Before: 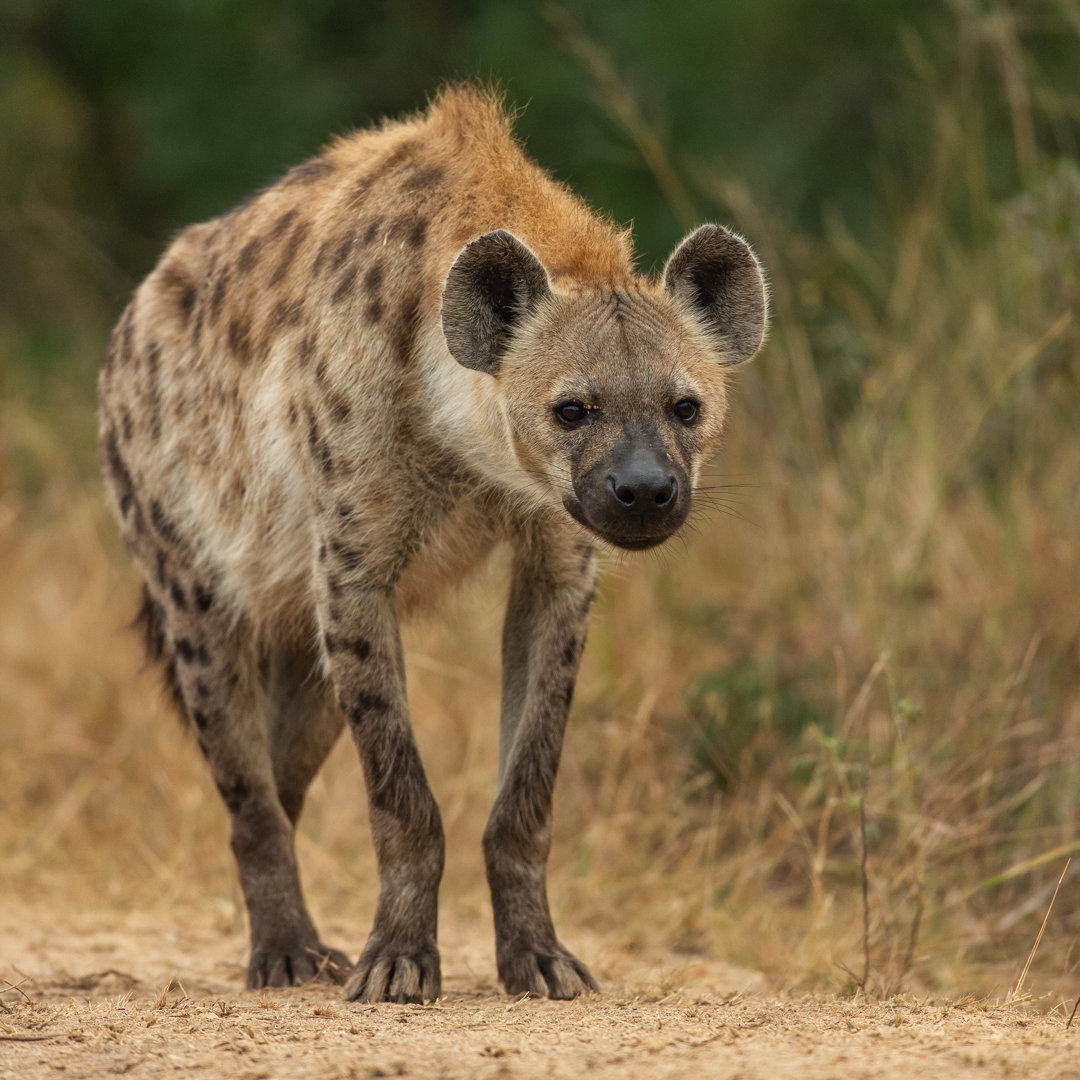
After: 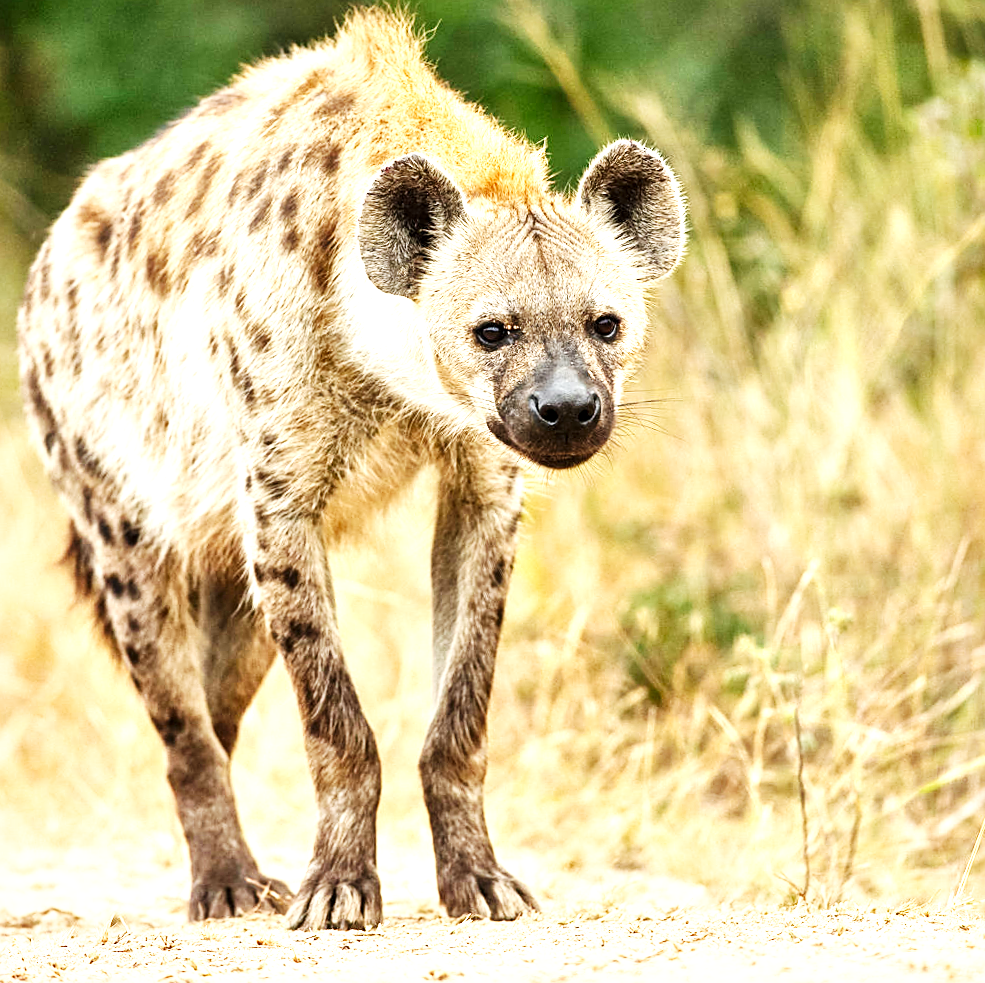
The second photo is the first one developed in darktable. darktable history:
exposure: exposure 1 EV, compensate highlight preservation false
base curve: curves: ch0 [(0, 0) (0.007, 0.004) (0.027, 0.03) (0.046, 0.07) (0.207, 0.54) (0.442, 0.872) (0.673, 0.972) (1, 1)], preserve colors none
crop and rotate: angle 2.11°, left 5.453%, top 5.684%
sharpen: on, module defaults
local contrast: mode bilateral grid, contrast 24, coarseness 47, detail 152%, midtone range 0.2
